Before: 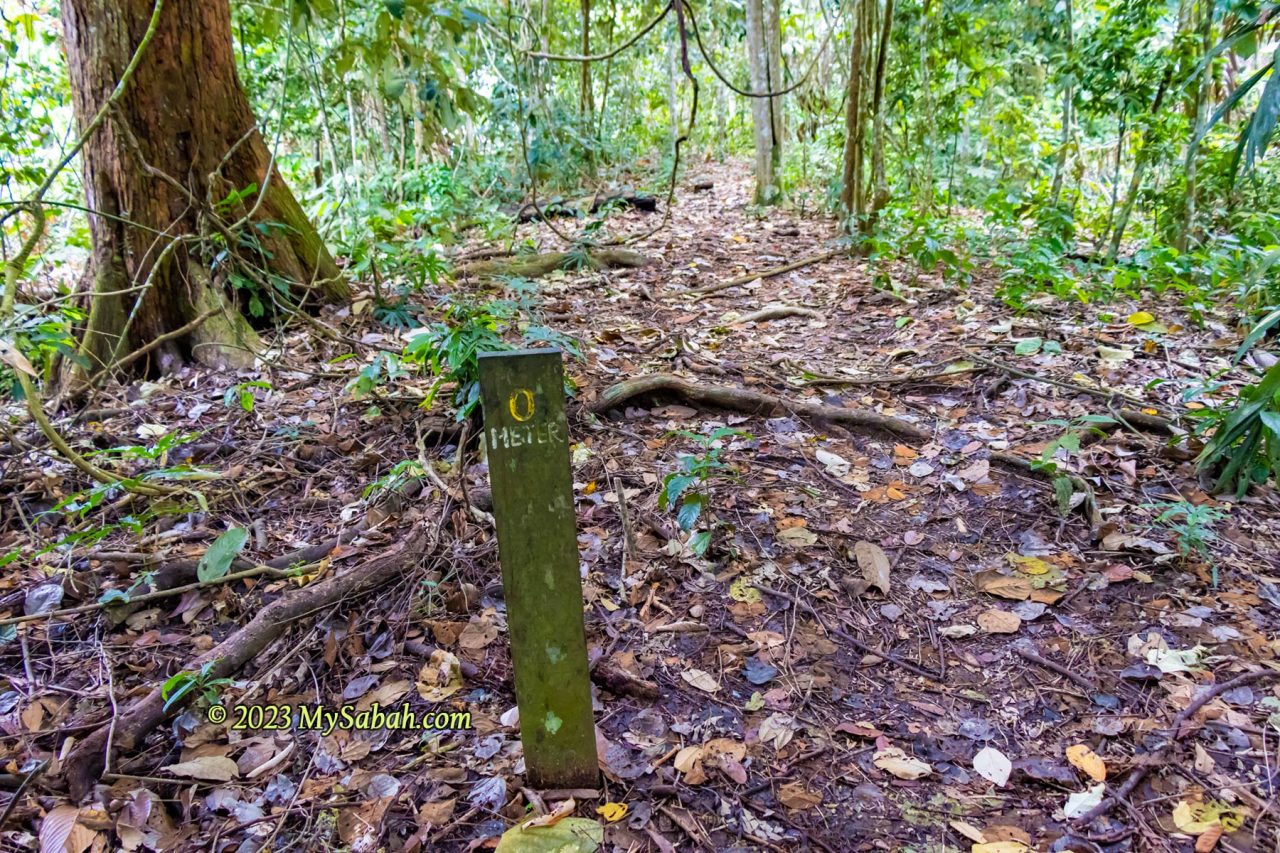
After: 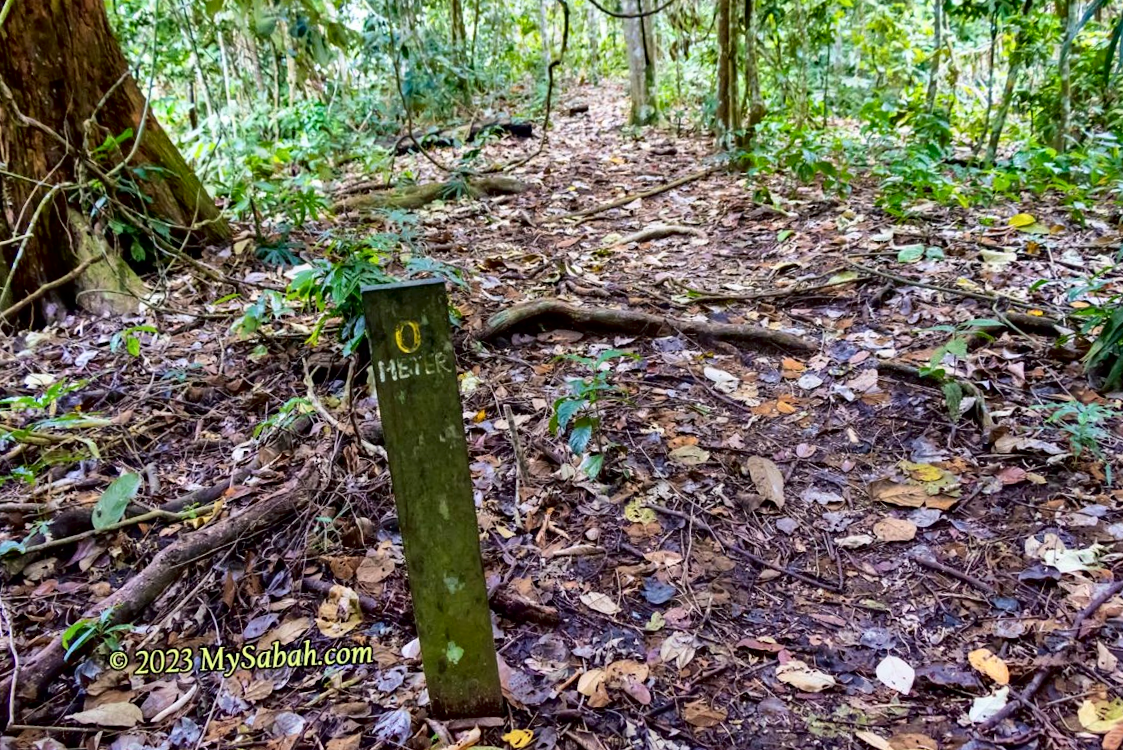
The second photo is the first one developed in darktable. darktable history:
shadows and highlights: shadows 58.43, soften with gaussian
crop and rotate: angle 2.78°, left 5.939%, top 5.716%
tone curve: curves: ch0 [(0, 0) (0.003, 0) (0.011, 0.001) (0.025, 0.003) (0.044, 0.006) (0.069, 0.009) (0.1, 0.013) (0.136, 0.032) (0.177, 0.067) (0.224, 0.121) (0.277, 0.185) (0.335, 0.255) (0.399, 0.333) (0.468, 0.417) (0.543, 0.508) (0.623, 0.606) (0.709, 0.71) (0.801, 0.819) (0.898, 0.926) (1, 1)], color space Lab, independent channels, preserve colors none
